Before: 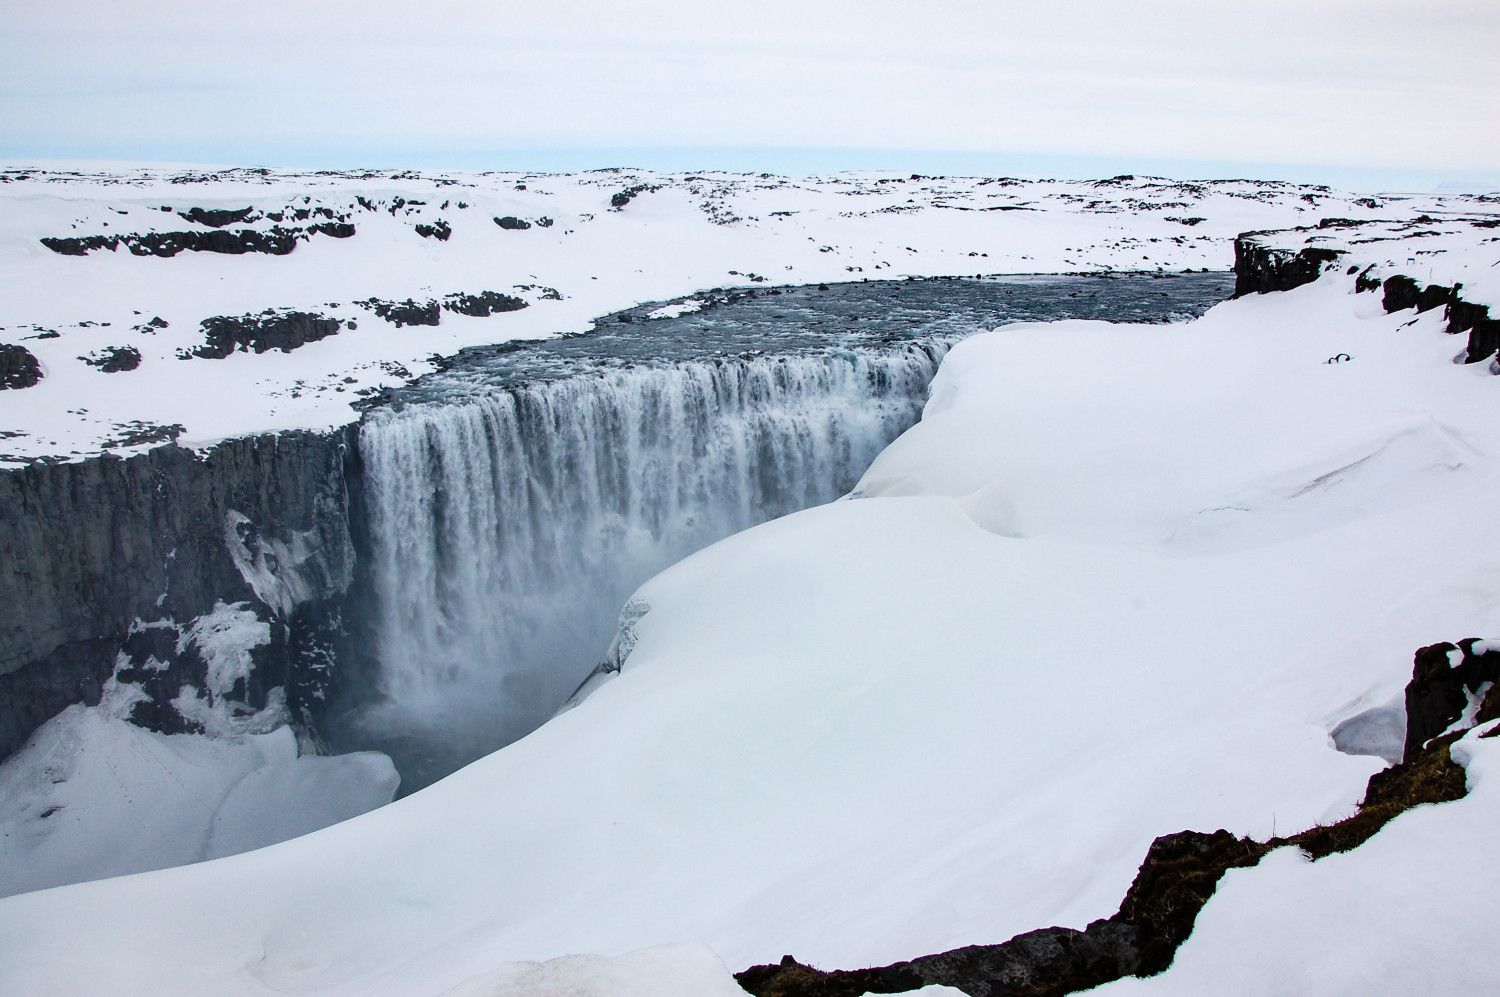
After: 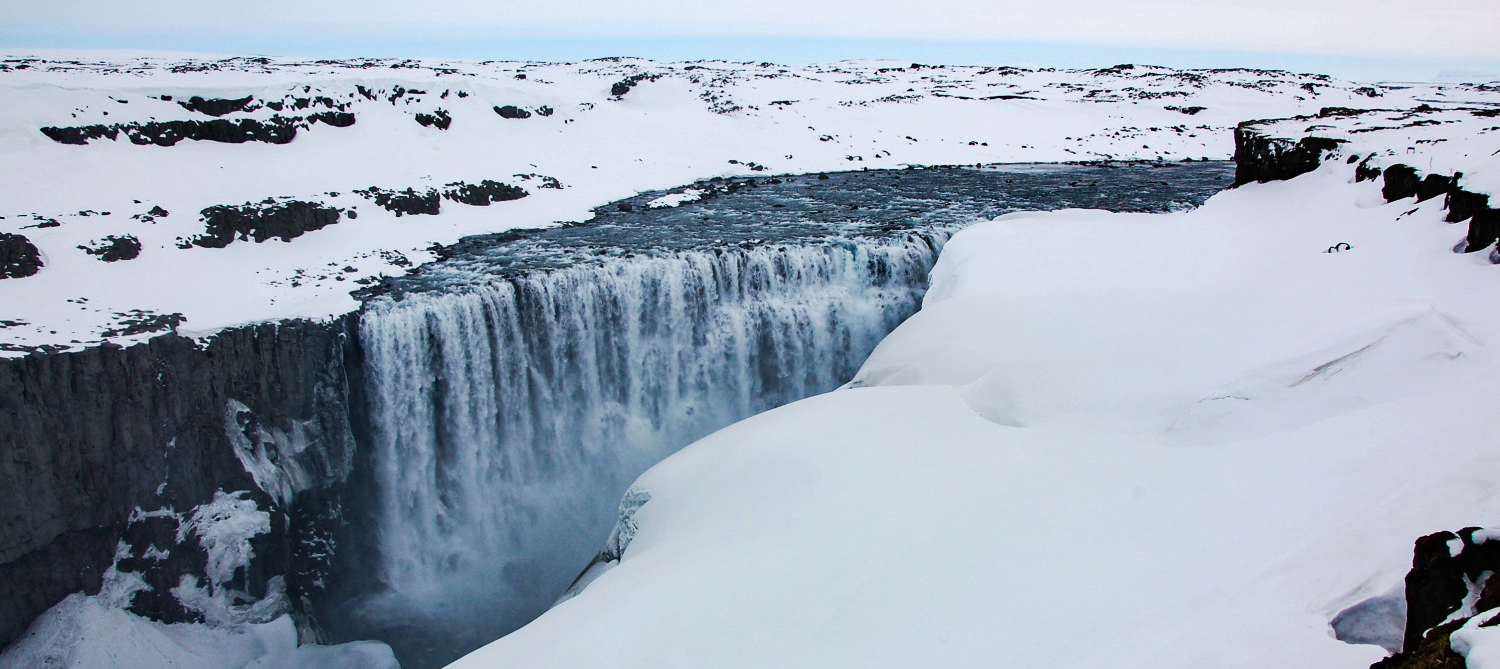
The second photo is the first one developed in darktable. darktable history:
crop: top 11.157%, bottom 21.725%
tone curve: curves: ch0 [(0, 0) (0.003, 0.006) (0.011, 0.01) (0.025, 0.017) (0.044, 0.029) (0.069, 0.043) (0.1, 0.064) (0.136, 0.091) (0.177, 0.128) (0.224, 0.162) (0.277, 0.206) (0.335, 0.258) (0.399, 0.324) (0.468, 0.404) (0.543, 0.499) (0.623, 0.595) (0.709, 0.693) (0.801, 0.786) (0.898, 0.883) (1, 1)], preserve colors none
haze removal: compatibility mode true, adaptive false
